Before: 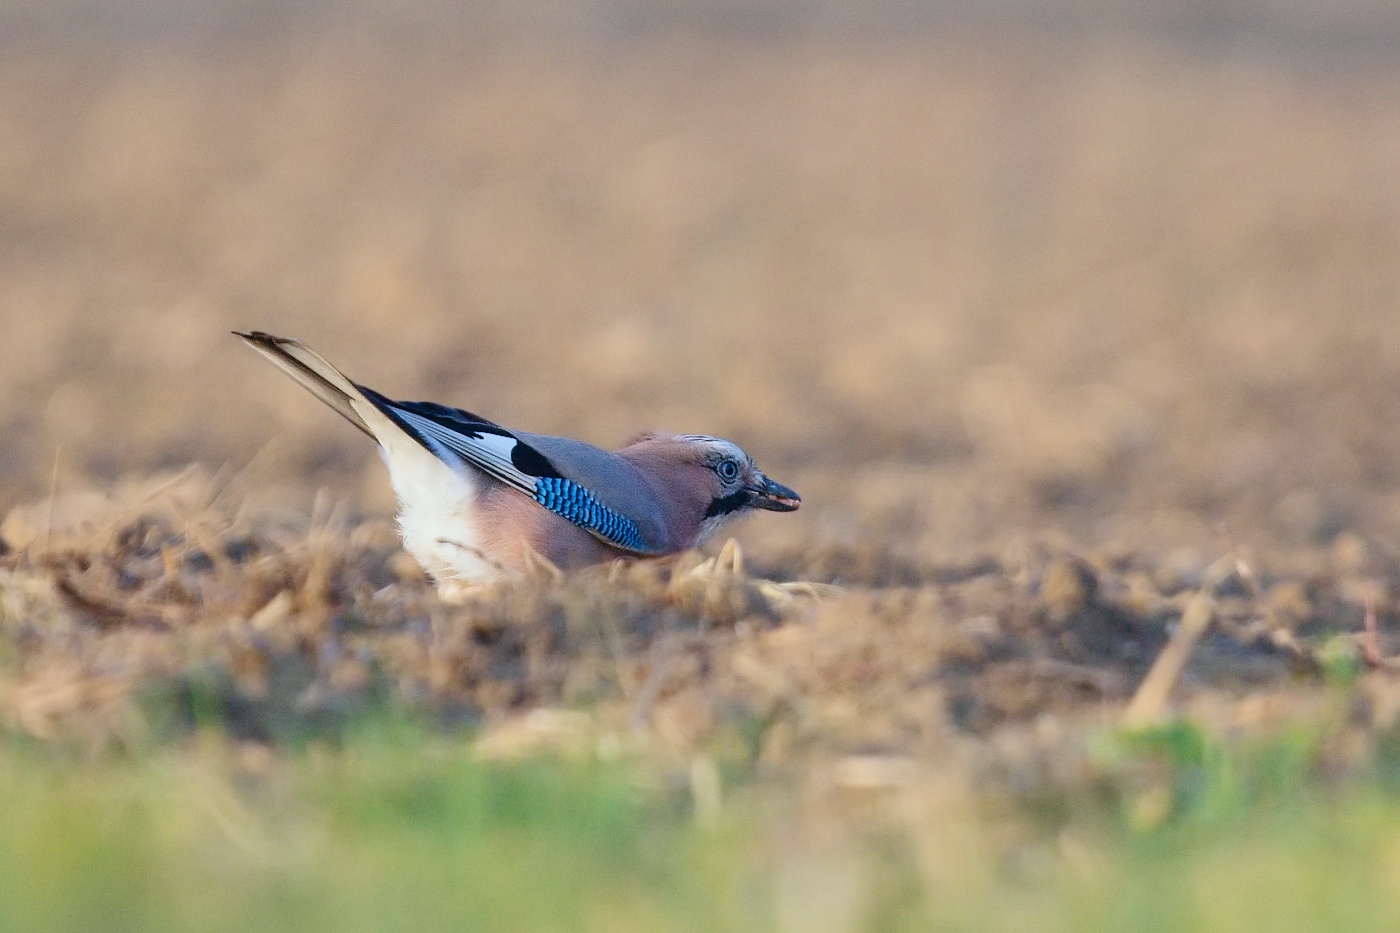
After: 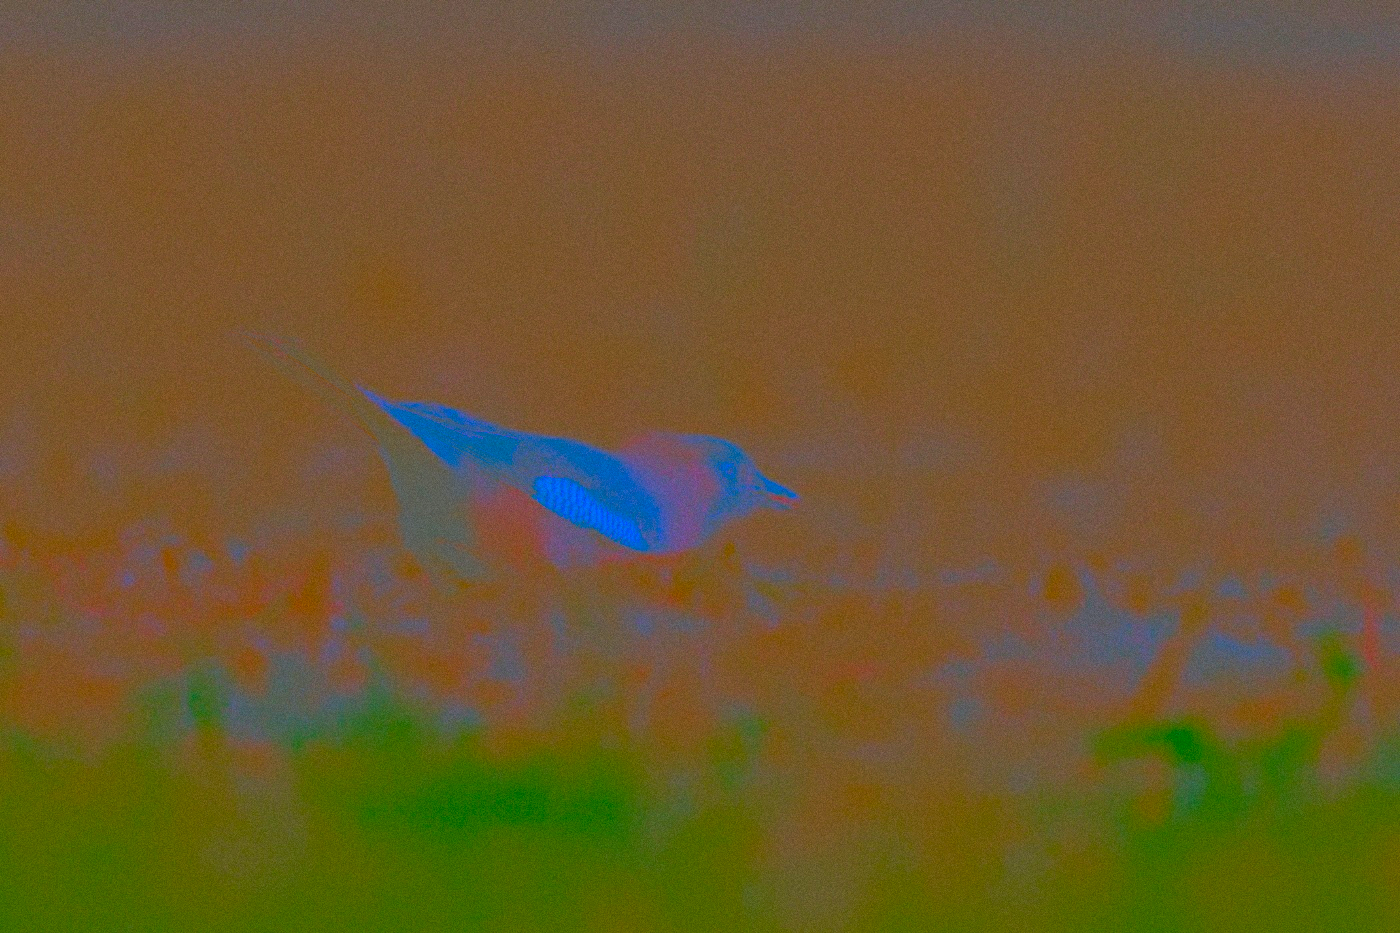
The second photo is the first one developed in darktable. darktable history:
tone equalizer: -7 EV 0.15 EV, -6 EV 0.6 EV, -5 EV 1.15 EV, -4 EV 1.33 EV, -3 EV 1.15 EV, -2 EV 0.6 EV, -1 EV 0.15 EV, mask exposure compensation -0.5 EV
local contrast: detail 110%
contrast brightness saturation: contrast -0.99, brightness -0.17, saturation 0.75
grain: coarseness 0.09 ISO
